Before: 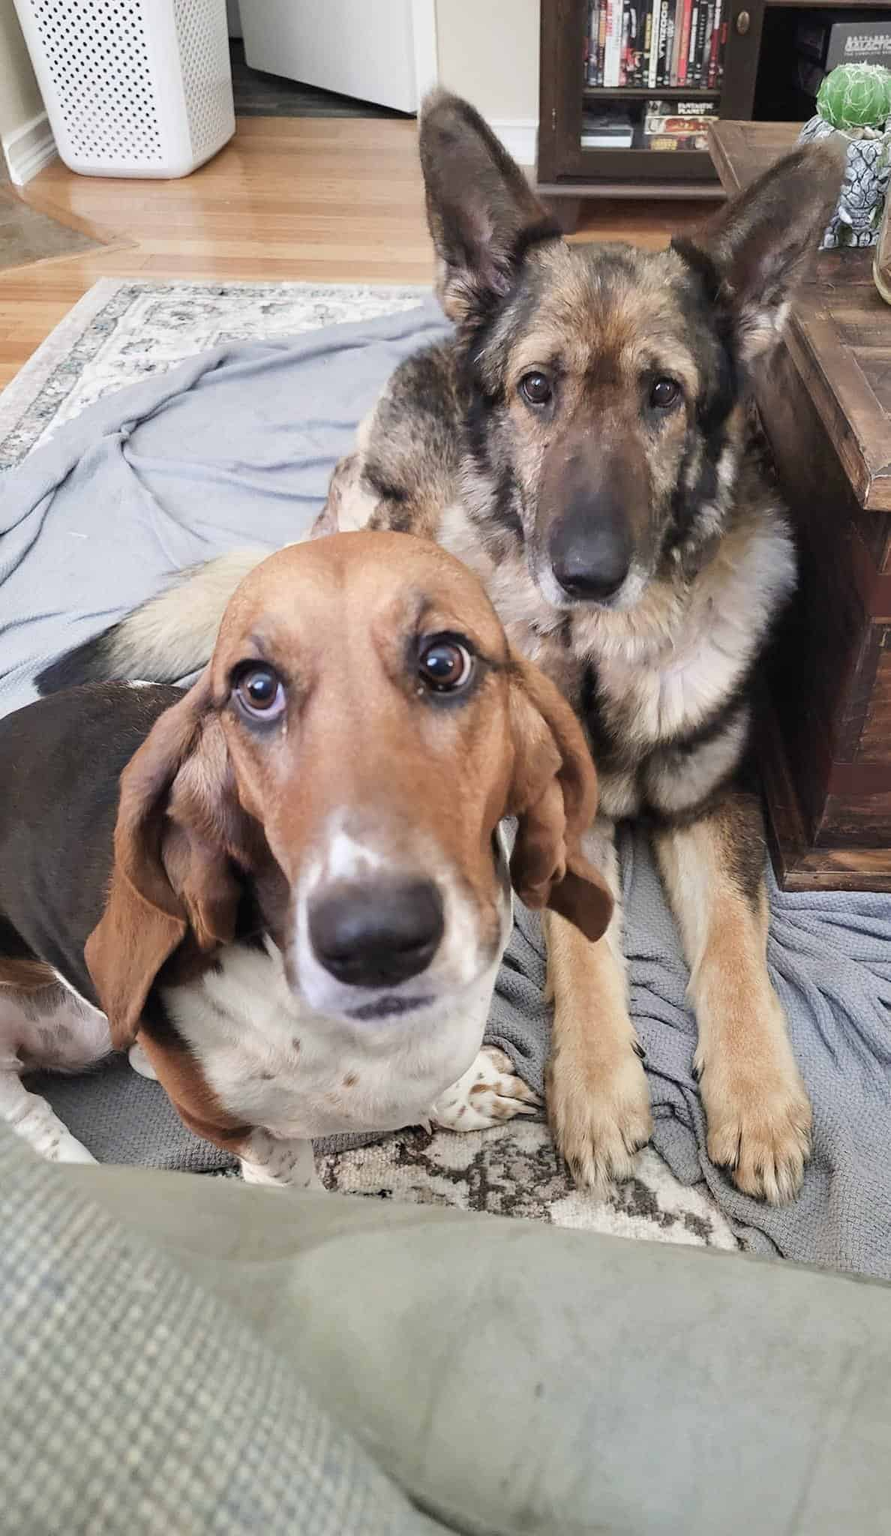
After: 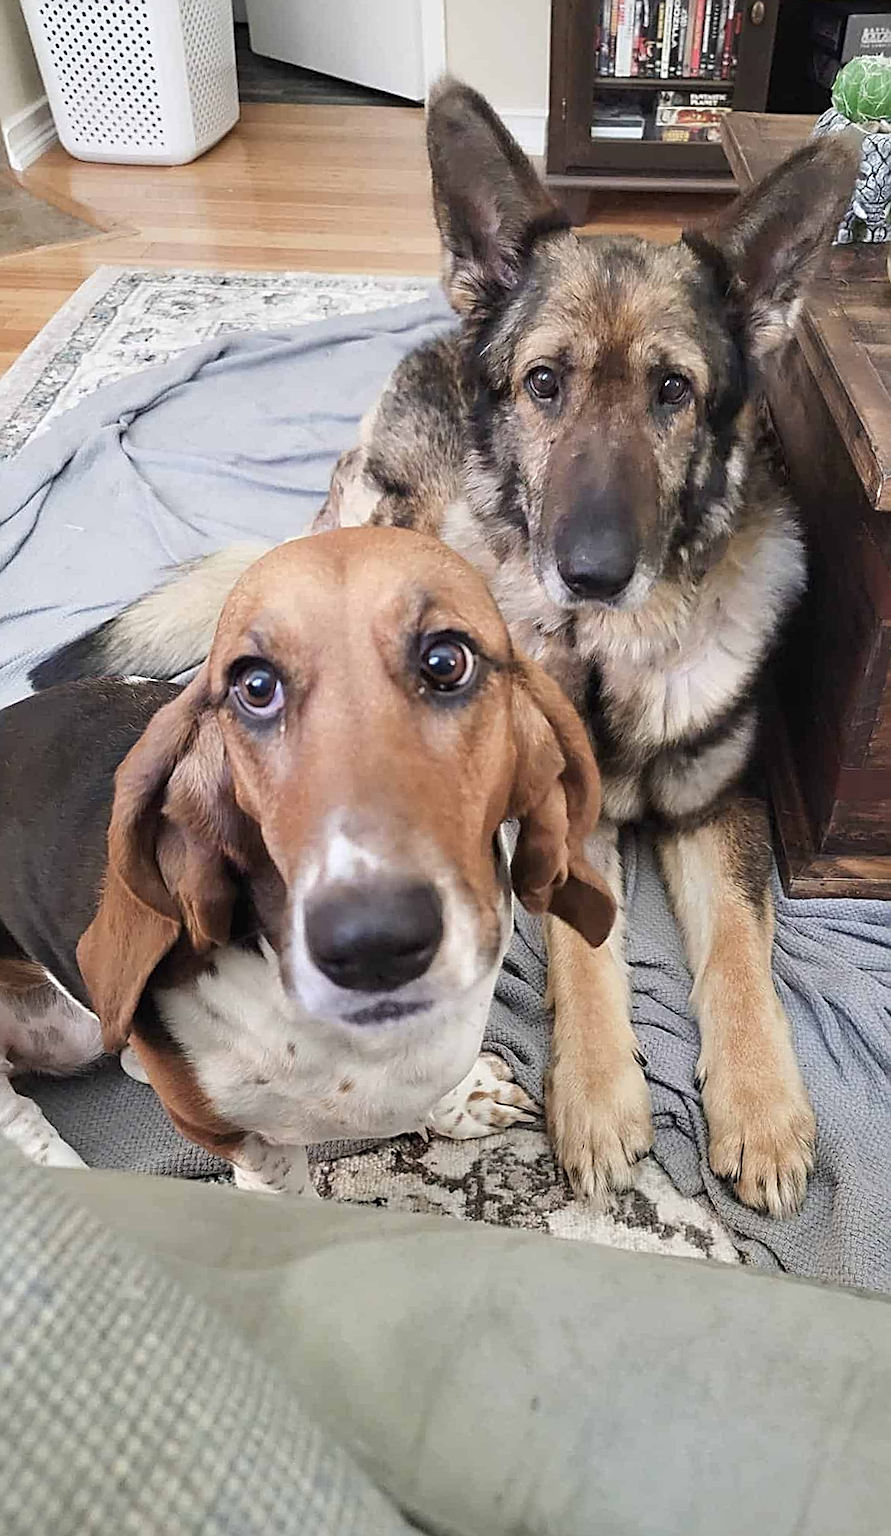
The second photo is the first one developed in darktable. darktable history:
crop and rotate: angle -0.618°
sharpen: radius 2.558, amount 0.649
